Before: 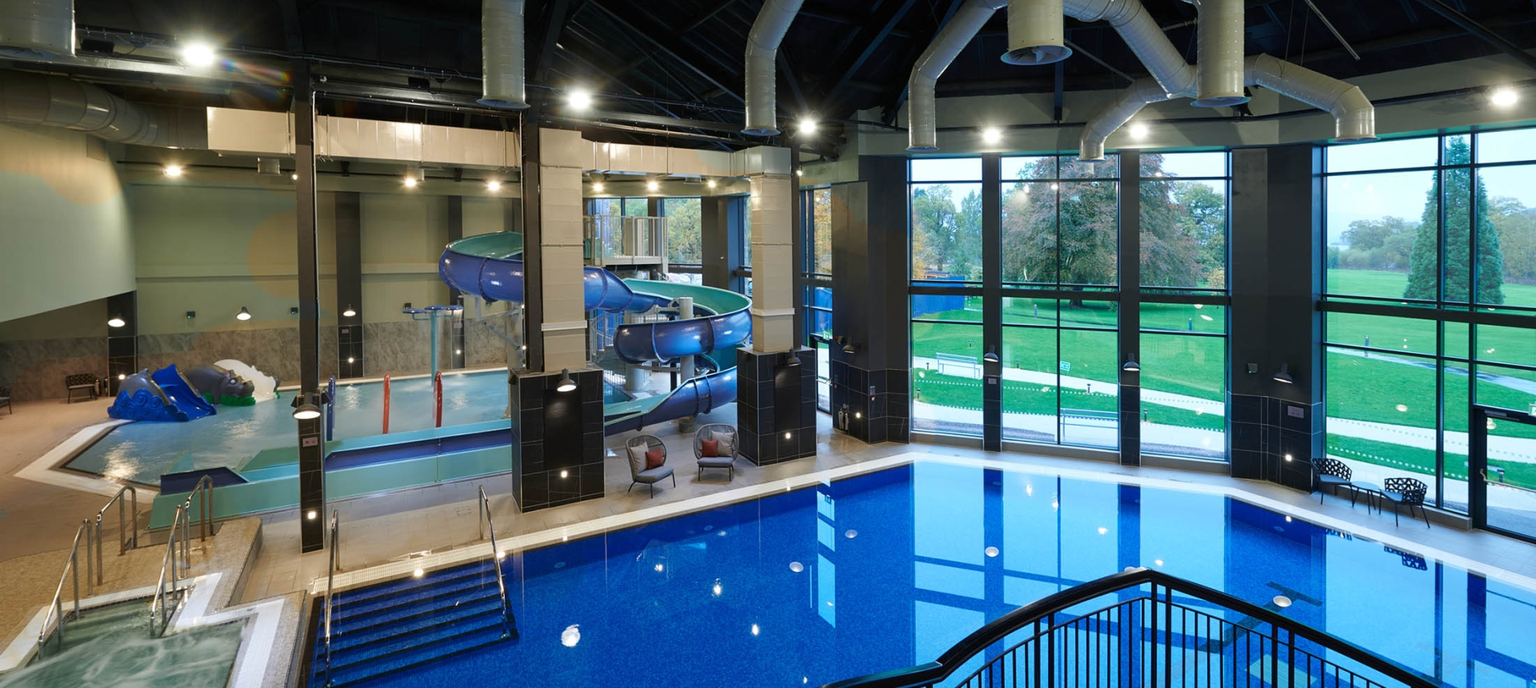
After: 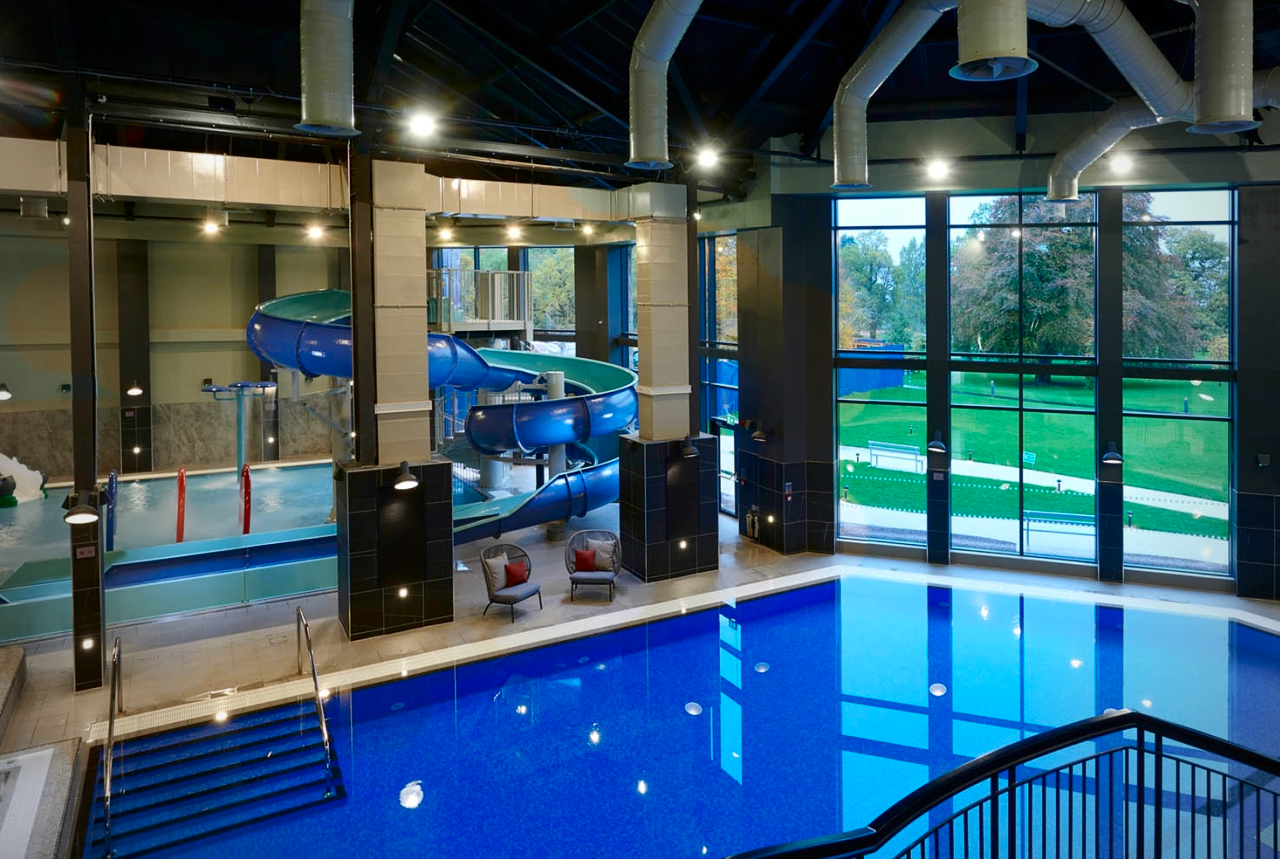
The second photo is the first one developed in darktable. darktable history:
contrast brightness saturation: contrast 0.19, brightness -0.11, saturation 0.21
shadows and highlights: on, module defaults
vignetting: fall-off start 71.74%
crop and rotate: left 15.754%, right 17.579%
